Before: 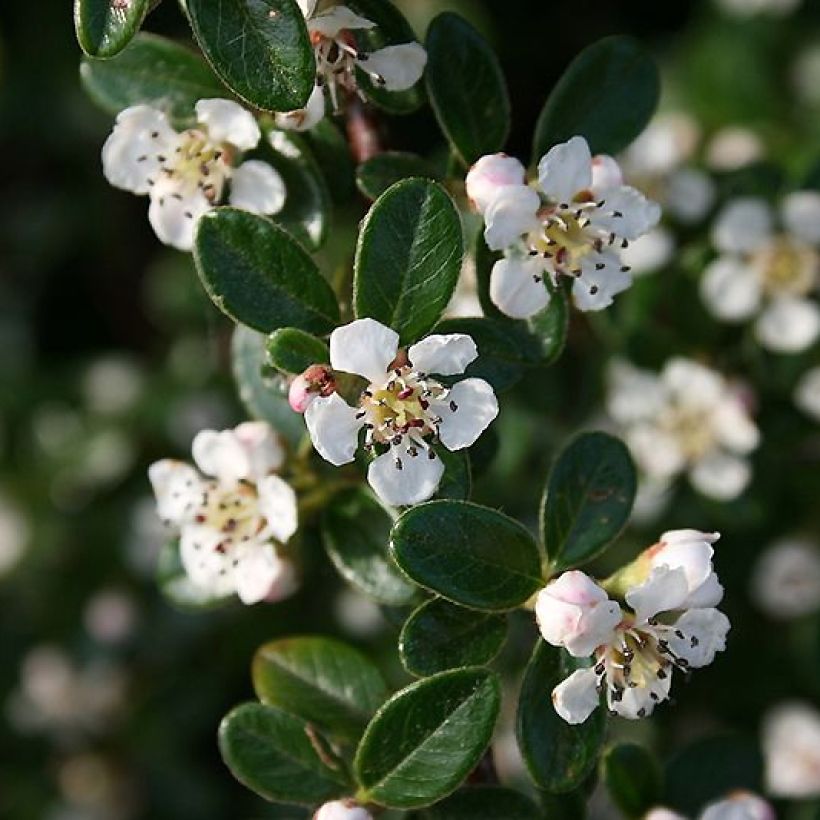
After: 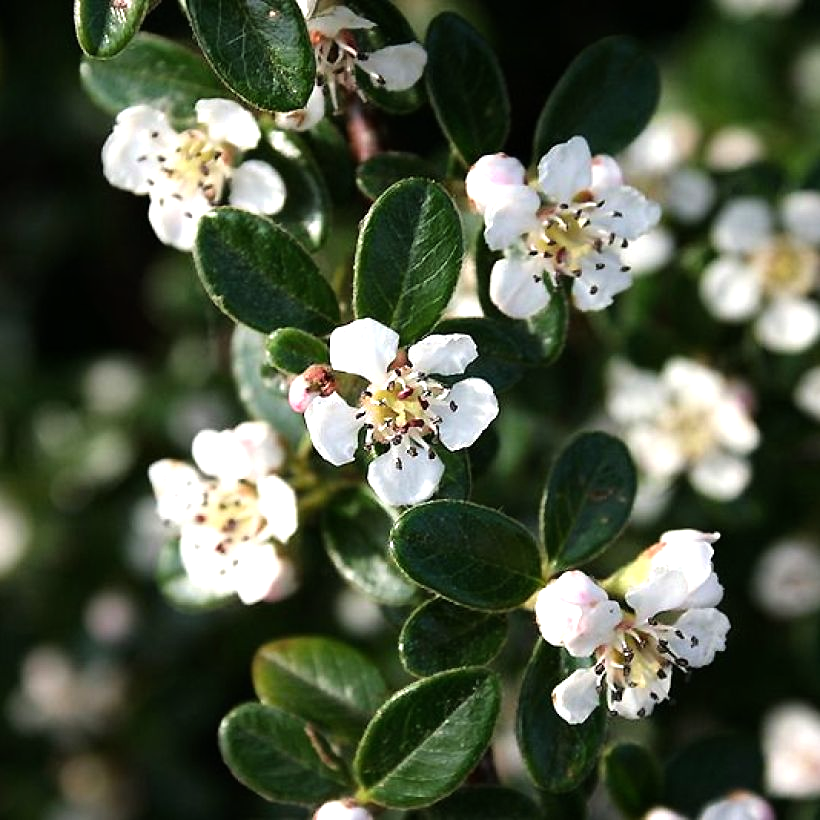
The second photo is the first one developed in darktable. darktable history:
tone equalizer: -8 EV -0.743 EV, -7 EV -0.716 EV, -6 EV -0.568 EV, -5 EV -0.367 EV, -3 EV 0.373 EV, -2 EV 0.6 EV, -1 EV 0.679 EV, +0 EV 0.738 EV
